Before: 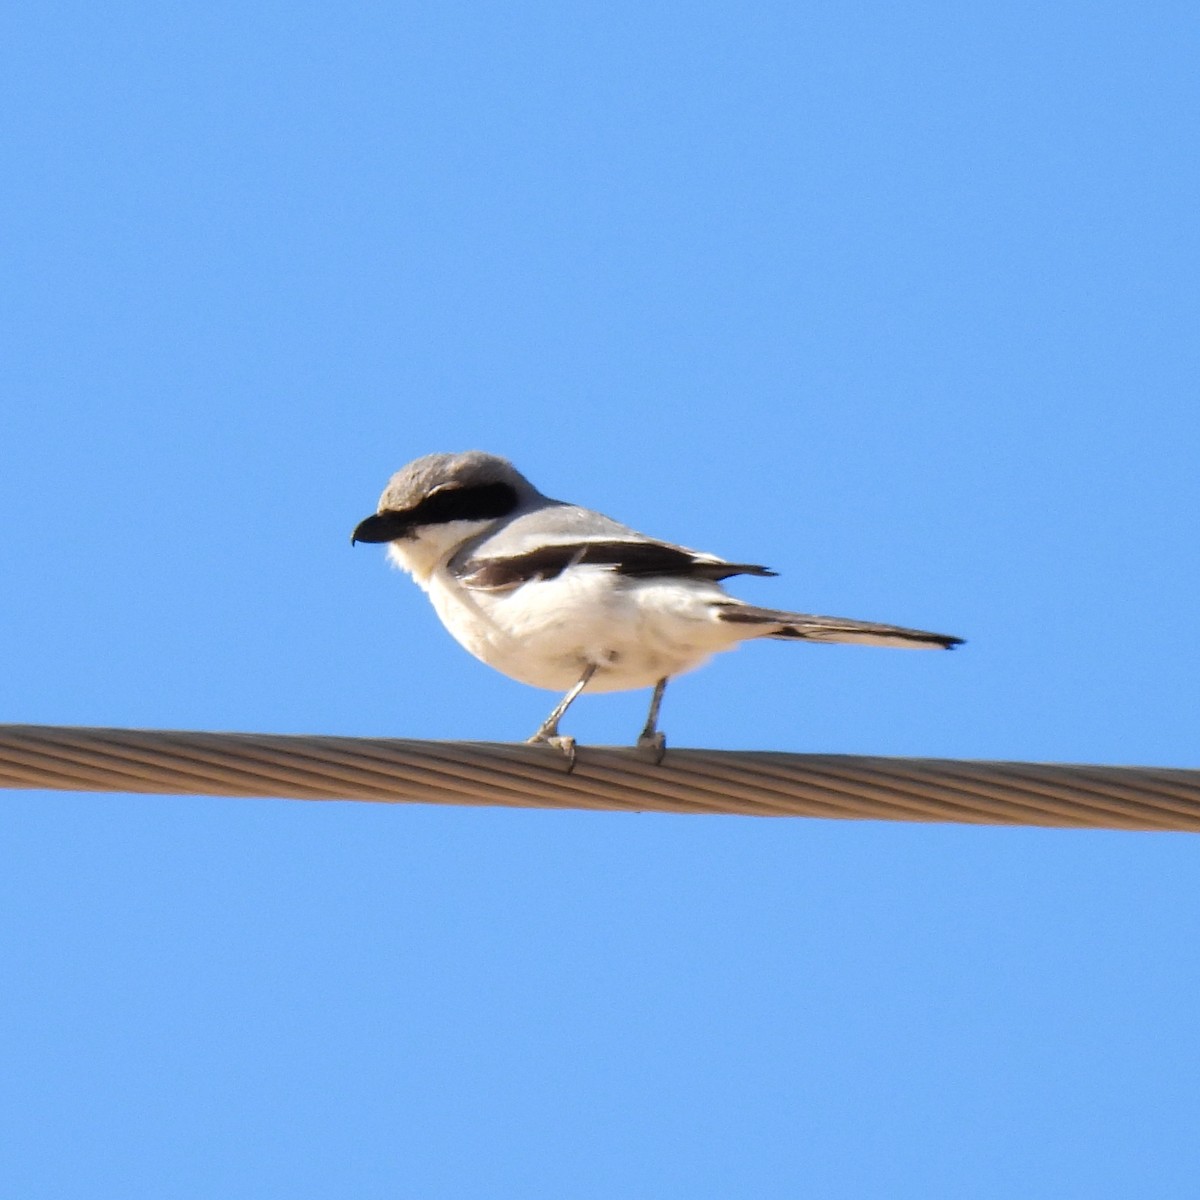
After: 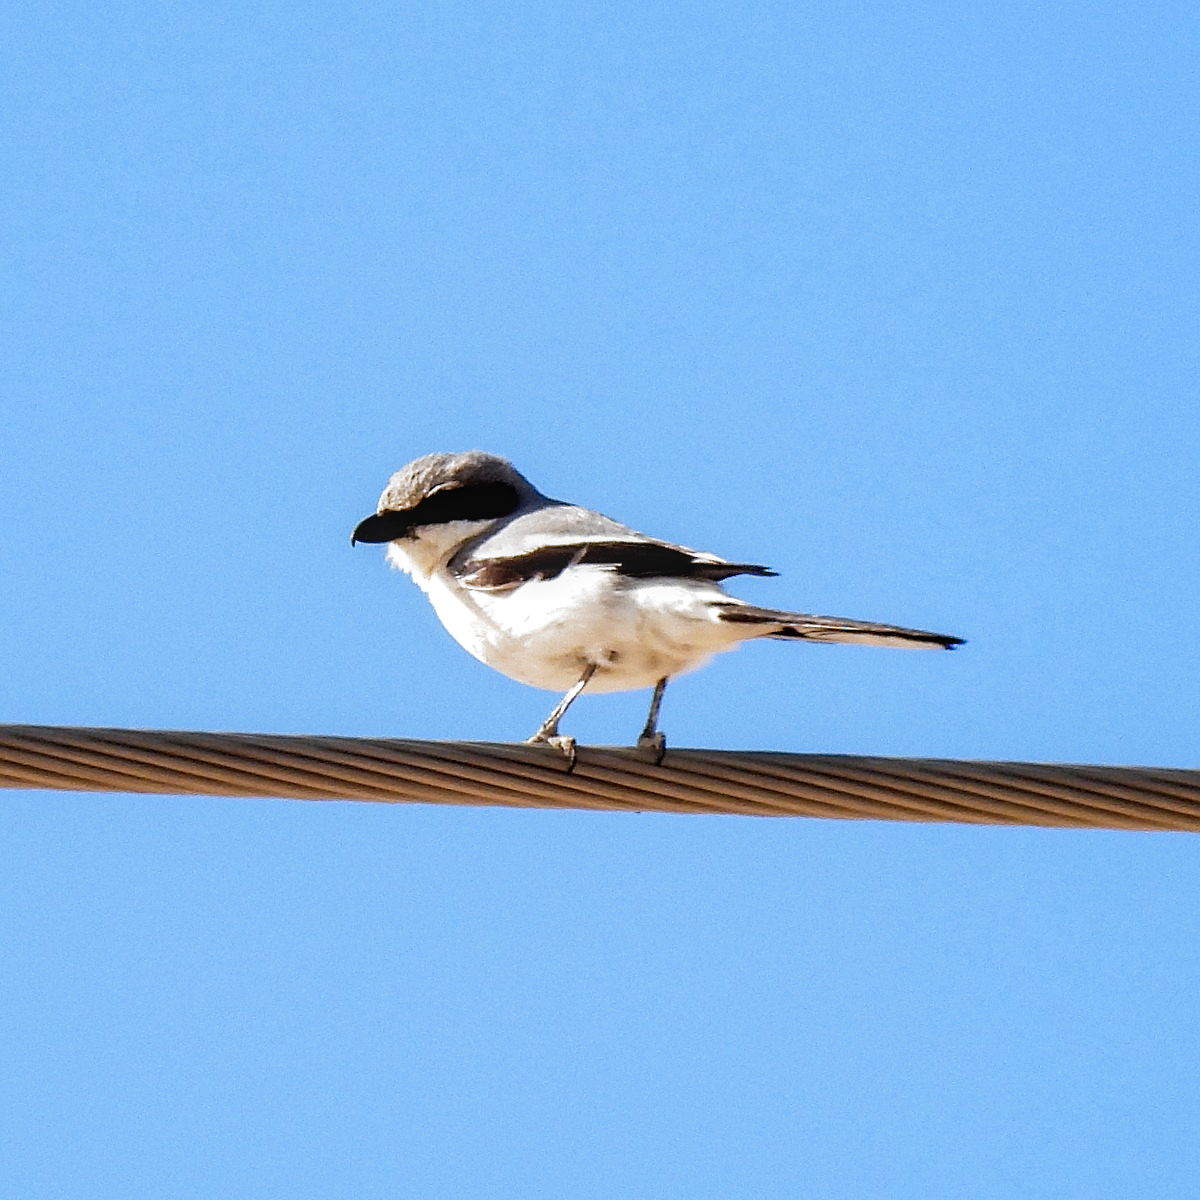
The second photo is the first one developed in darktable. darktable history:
sharpen: amount 0.75
white balance: emerald 1
local contrast: on, module defaults
filmic rgb: black relative exposure -8.2 EV, white relative exposure 2.2 EV, threshold 3 EV, hardness 7.11, latitude 75%, contrast 1.325, highlights saturation mix -2%, shadows ↔ highlights balance 30%, preserve chrominance no, color science v5 (2021), contrast in shadows safe, contrast in highlights safe, enable highlight reconstruction true
